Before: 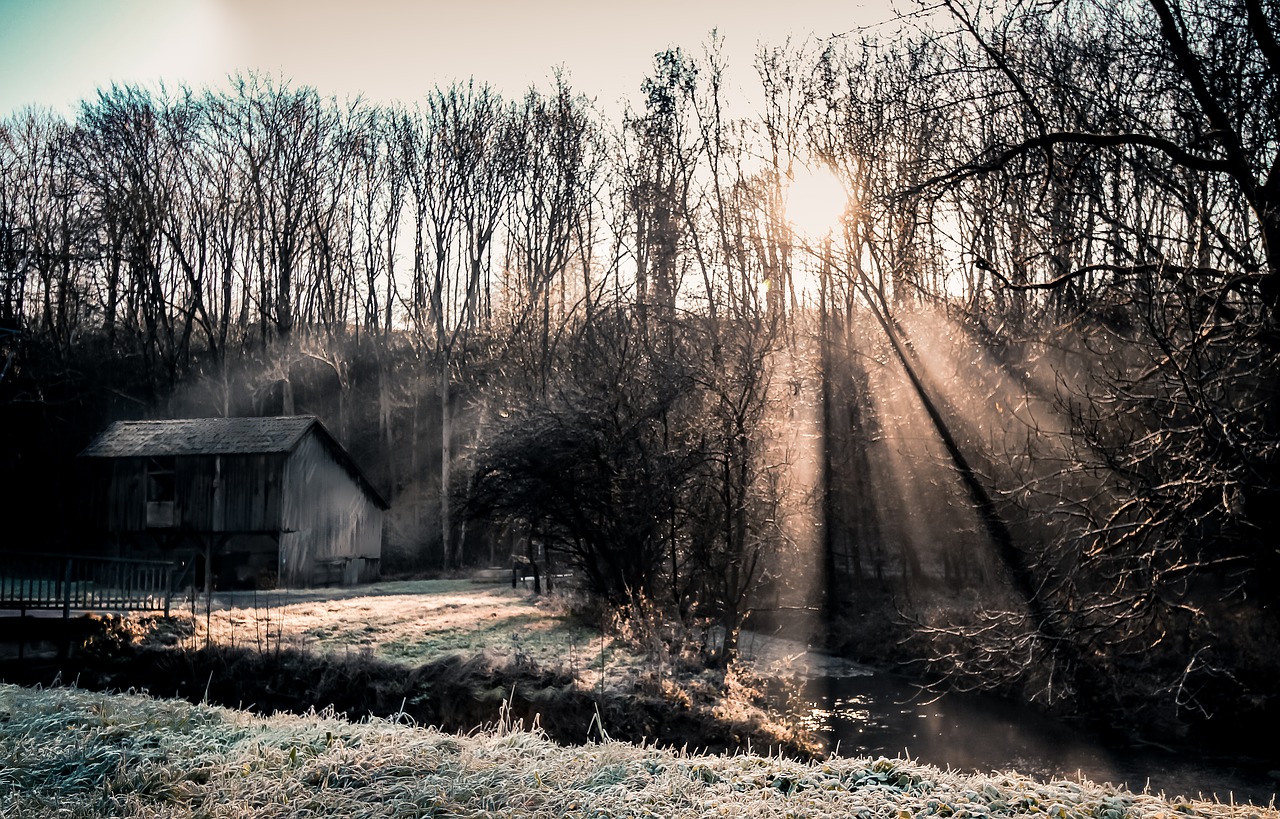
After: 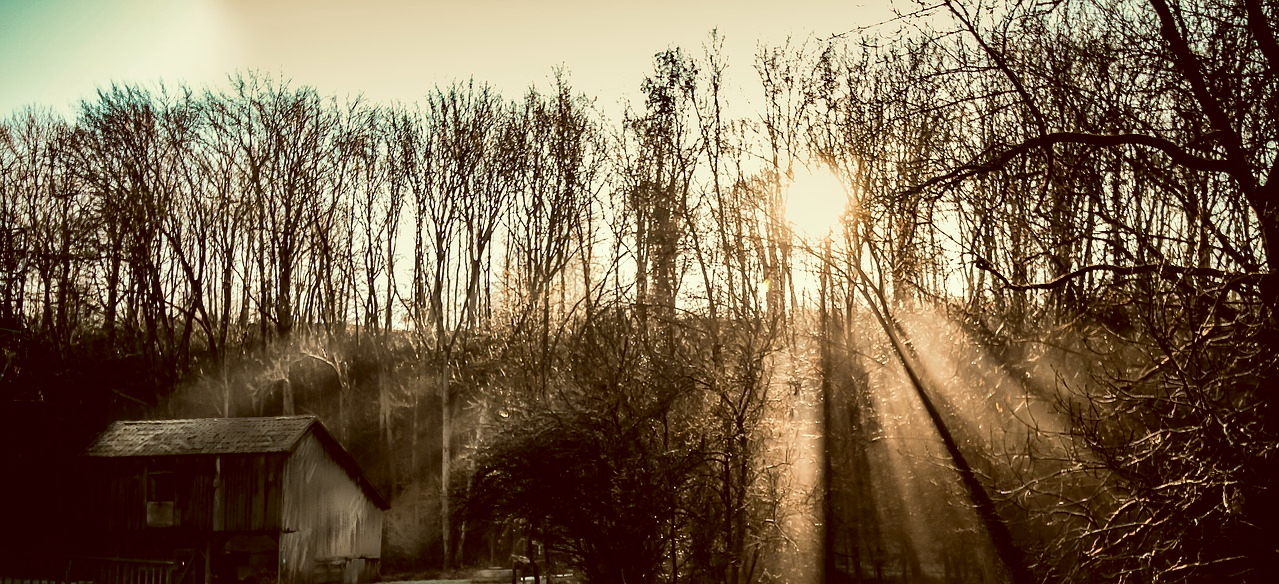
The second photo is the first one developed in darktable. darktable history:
crop: bottom 28.576%
color correction: highlights a* -5.3, highlights b* 9.8, shadows a* 9.8, shadows b* 24.26
contrast brightness saturation: contrast 0.08, saturation 0.02
